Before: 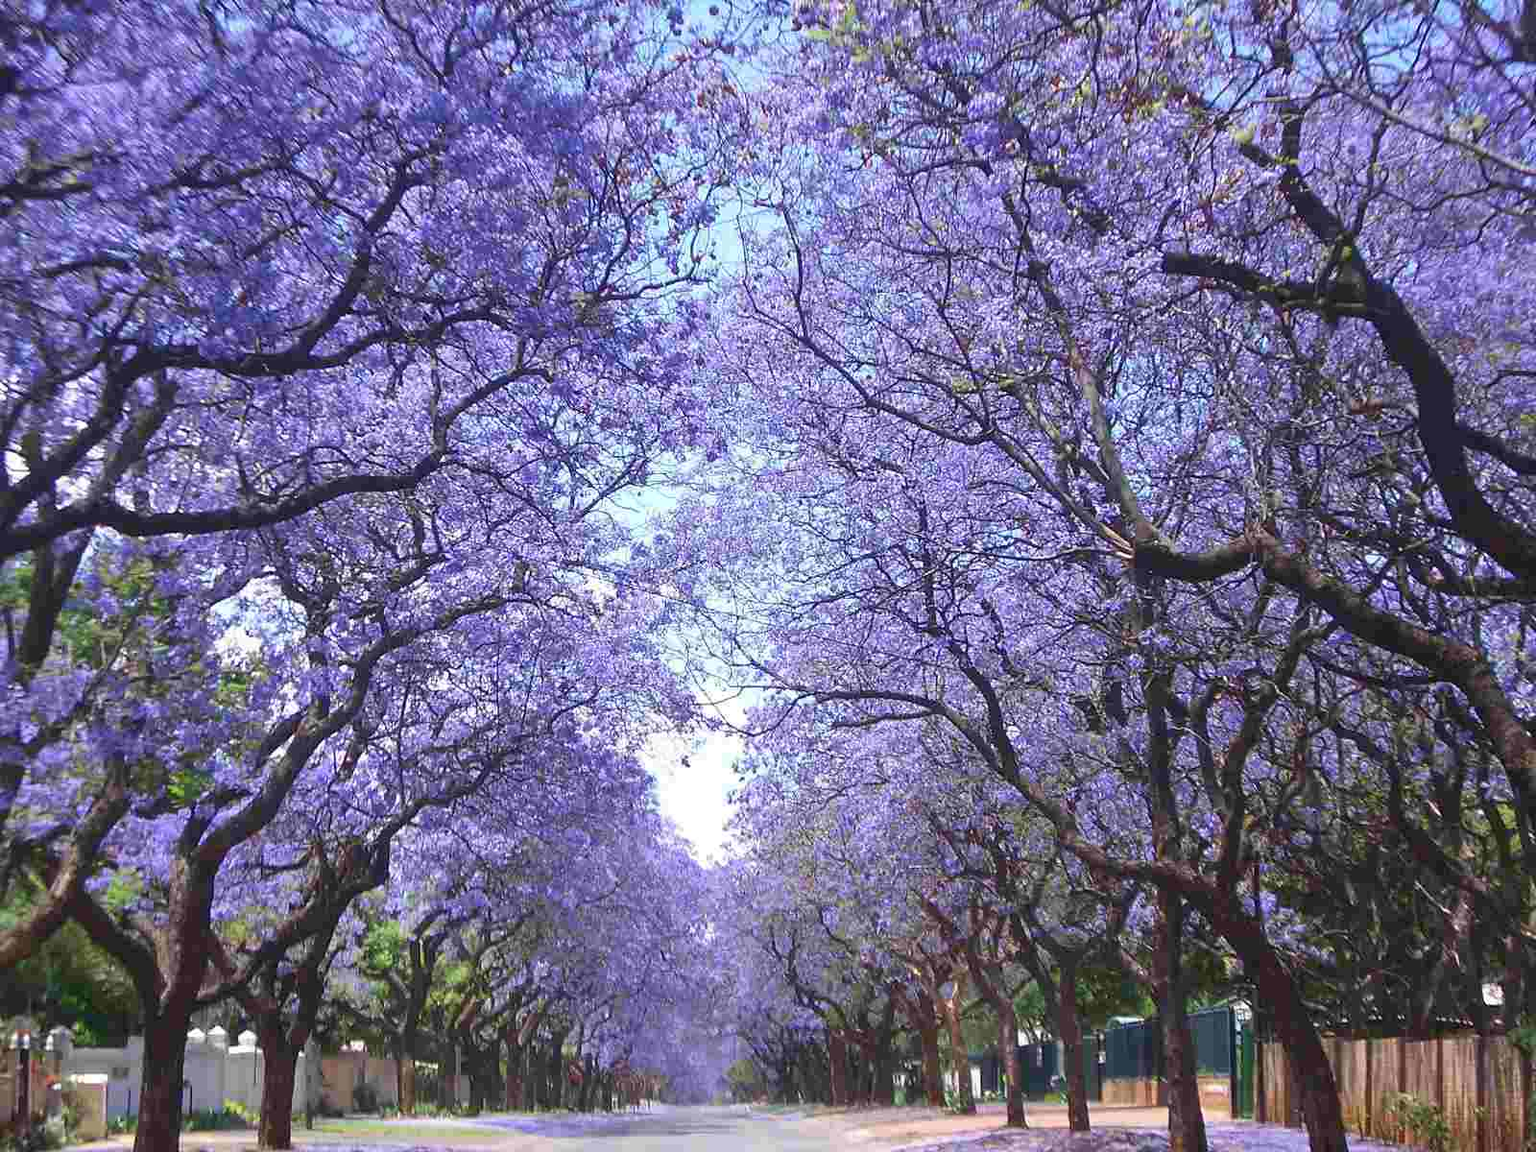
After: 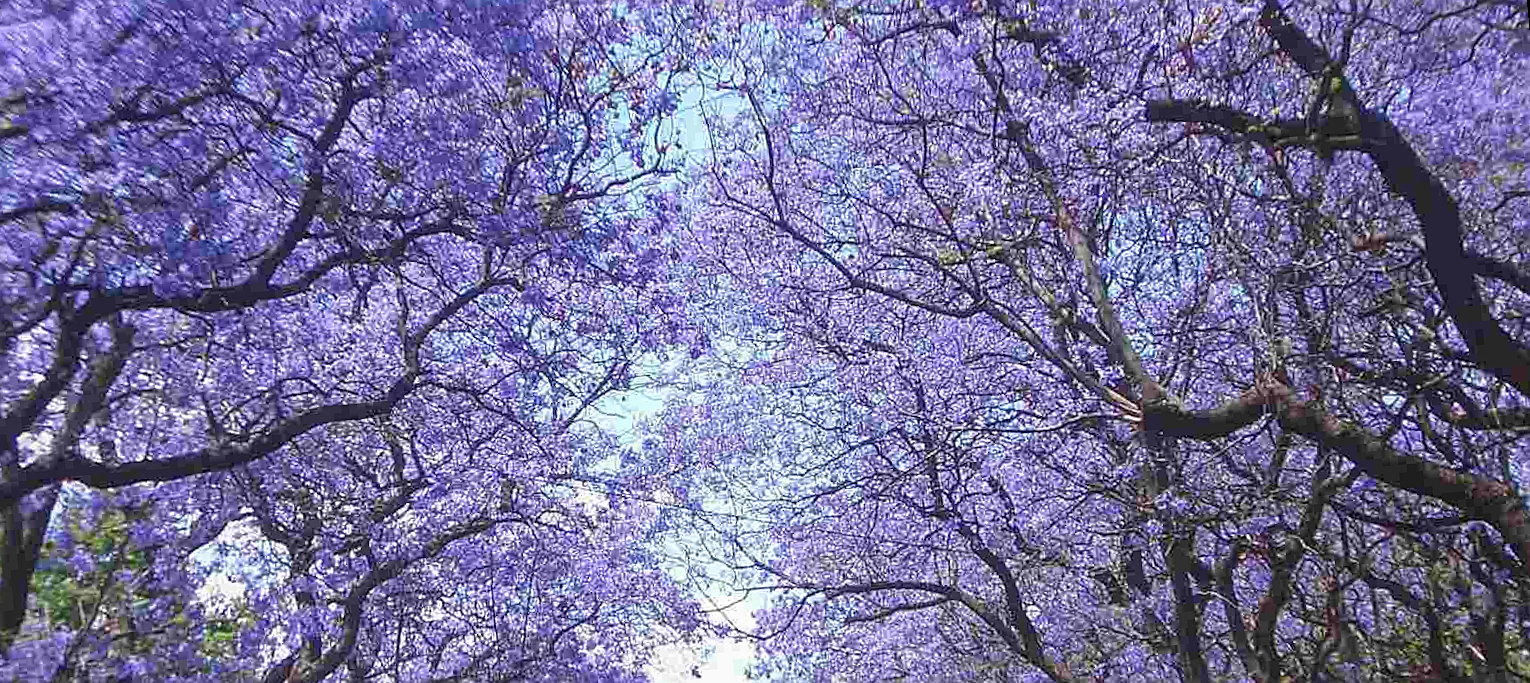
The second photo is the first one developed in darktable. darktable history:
crop and rotate: top 4.848%, bottom 29.503%
rotate and perspective: rotation -5°, crop left 0.05, crop right 0.952, crop top 0.11, crop bottom 0.89
sharpen: on, module defaults
local contrast: detail 110%
